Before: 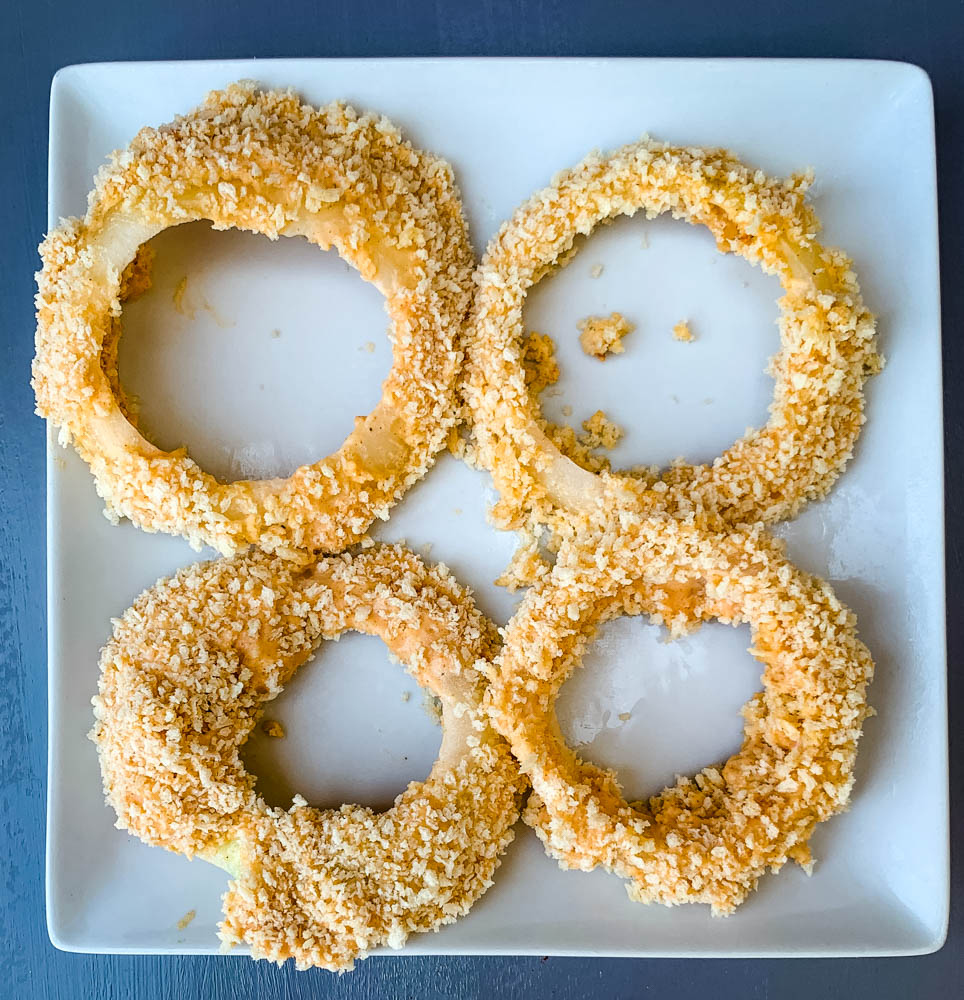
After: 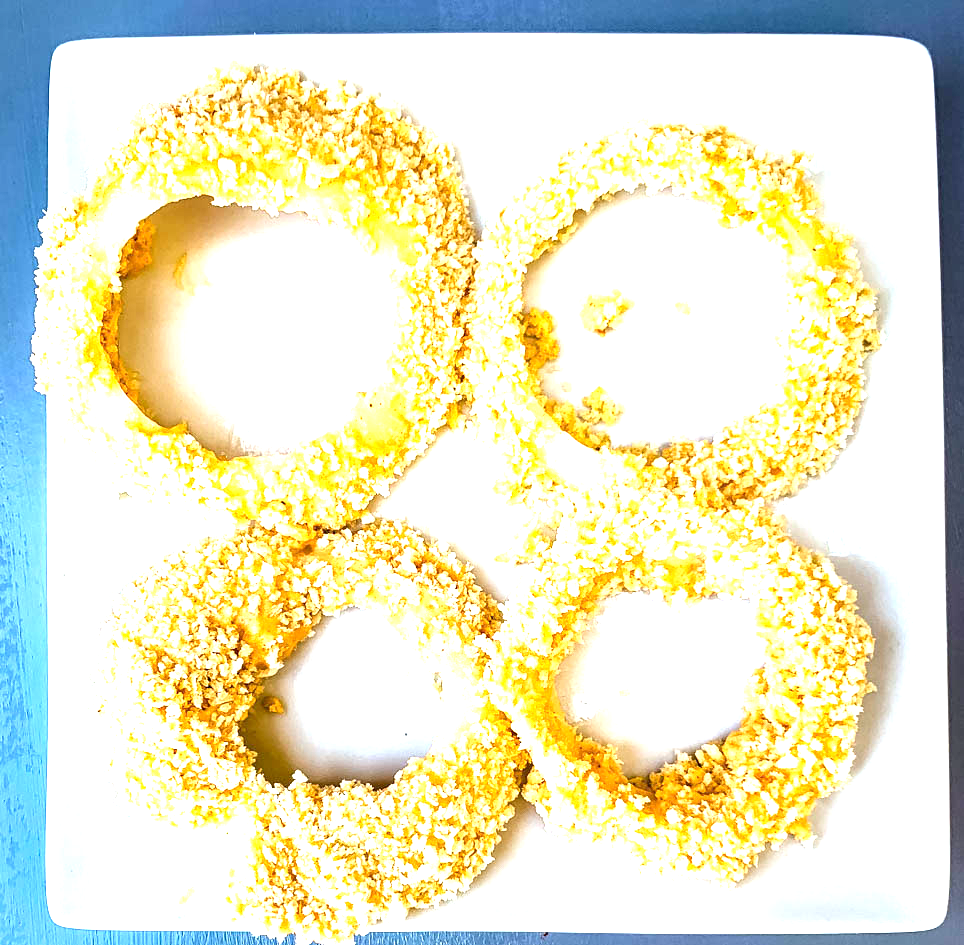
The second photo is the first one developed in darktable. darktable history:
crop and rotate: top 2.479%, bottom 3.018%
exposure: black level correction 0.001, exposure 1.822 EV, compensate exposure bias true, compensate highlight preservation false
